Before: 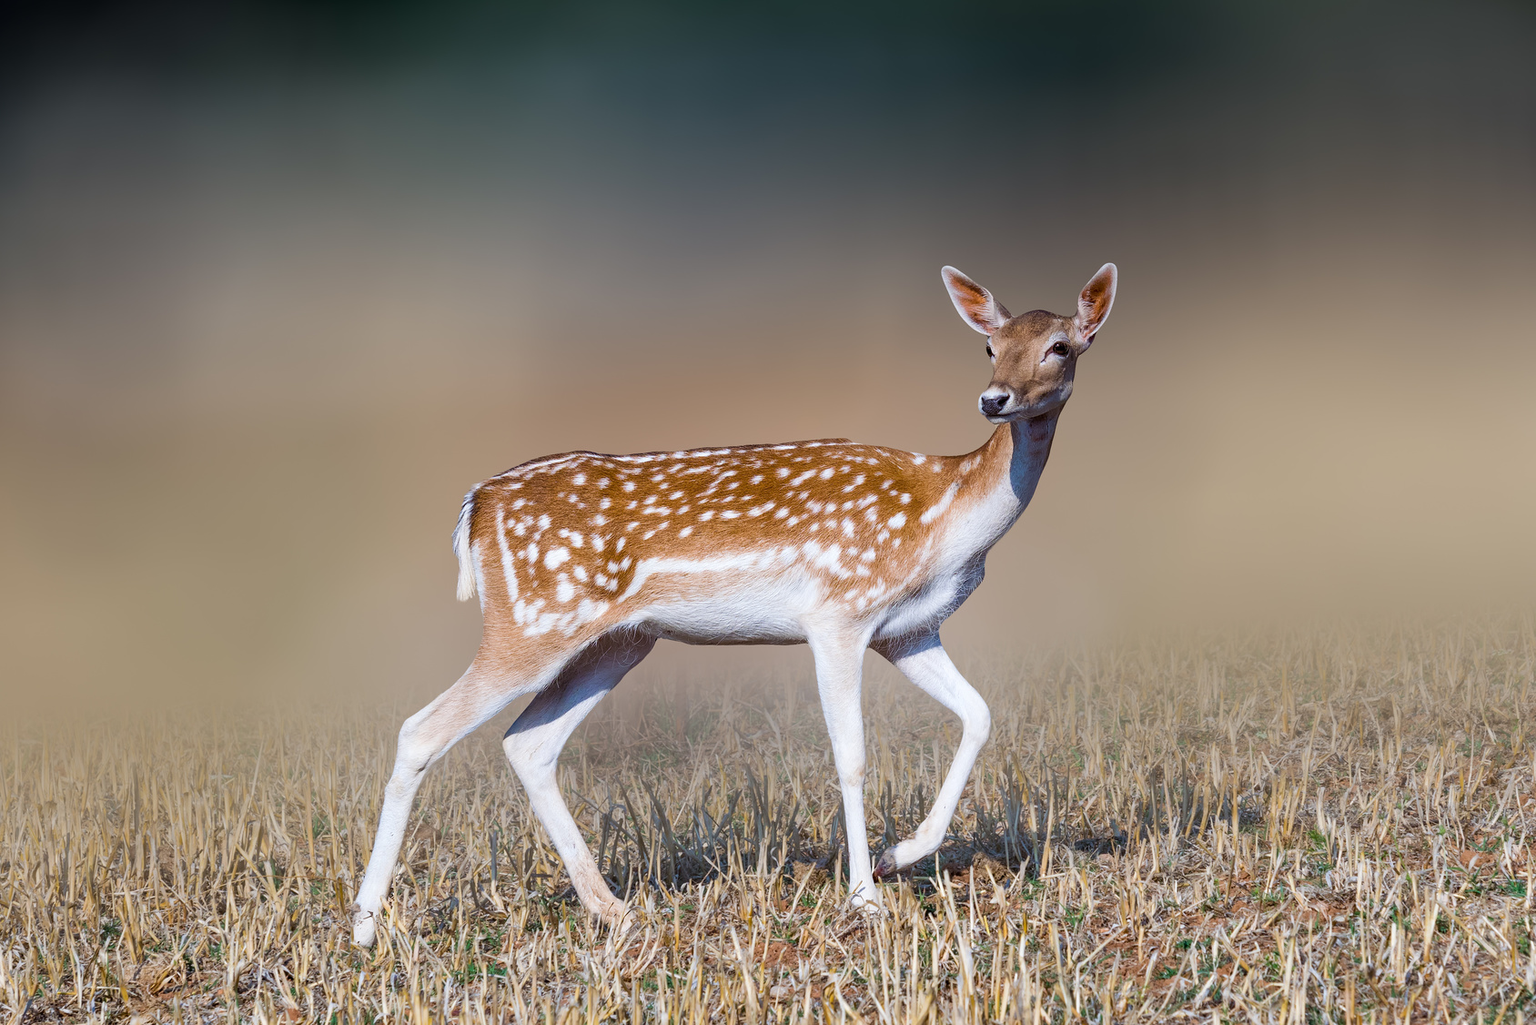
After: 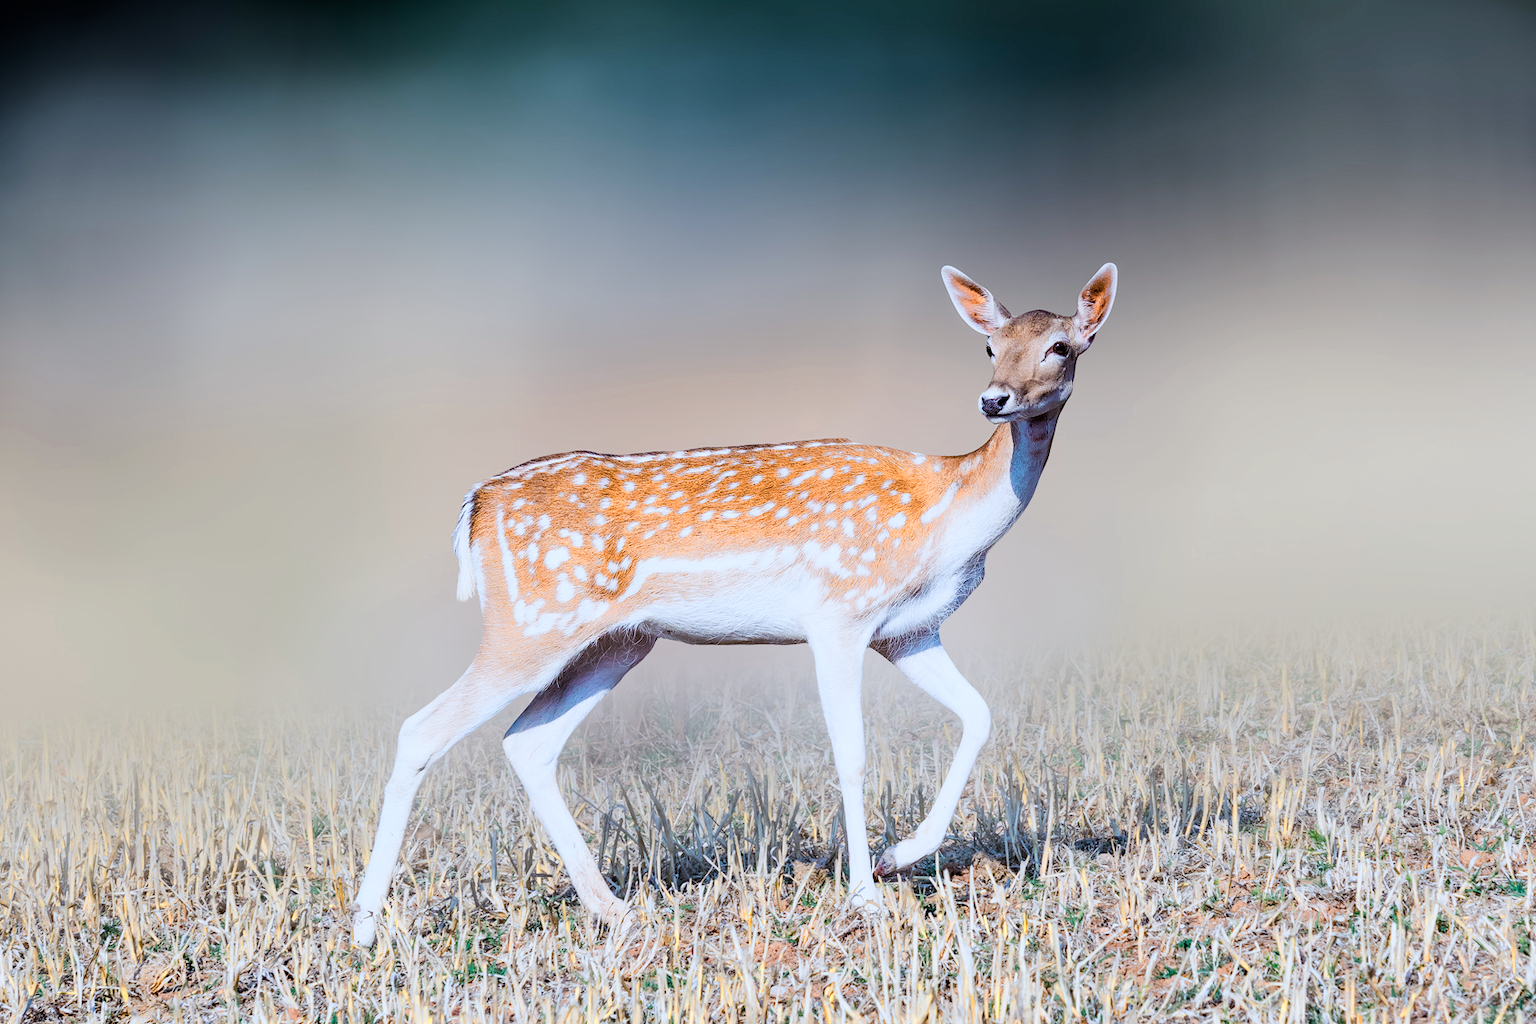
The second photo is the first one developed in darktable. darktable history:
color balance rgb: perceptual saturation grading › global saturation 20%, perceptual saturation grading › highlights -25%, perceptual saturation grading › shadows 25%
color zones: curves: ch0 [(0.018, 0.548) (0.224, 0.64) (0.425, 0.447) (0.675, 0.575) (0.732, 0.579)]; ch1 [(0.066, 0.487) (0.25, 0.5) (0.404, 0.43) (0.75, 0.421) (0.956, 0.421)]; ch2 [(0.044, 0.561) (0.215, 0.465) (0.399, 0.544) (0.465, 0.548) (0.614, 0.447) (0.724, 0.43) (0.882, 0.623) (0.956, 0.632)]
filmic rgb: black relative exposure -7.65 EV, white relative exposure 4.56 EV, hardness 3.61
tone equalizer: -8 EV -0.417 EV, -7 EV -0.389 EV, -6 EV -0.333 EV, -5 EV -0.222 EV, -3 EV 0.222 EV, -2 EV 0.333 EV, -1 EV 0.389 EV, +0 EV 0.417 EV, edges refinement/feathering 500, mask exposure compensation -1.57 EV, preserve details no
color calibration: x 0.38, y 0.39, temperature 4086.04 K
exposure: black level correction 0, exposure 0.7 EV, compensate exposure bias true, compensate highlight preservation false
